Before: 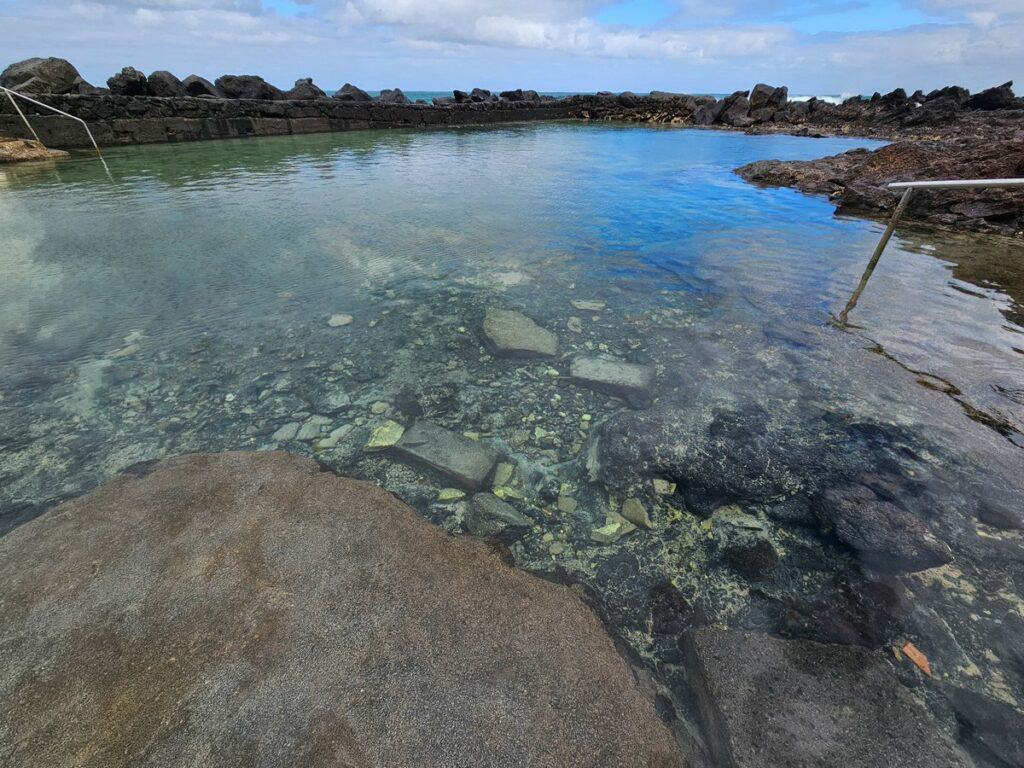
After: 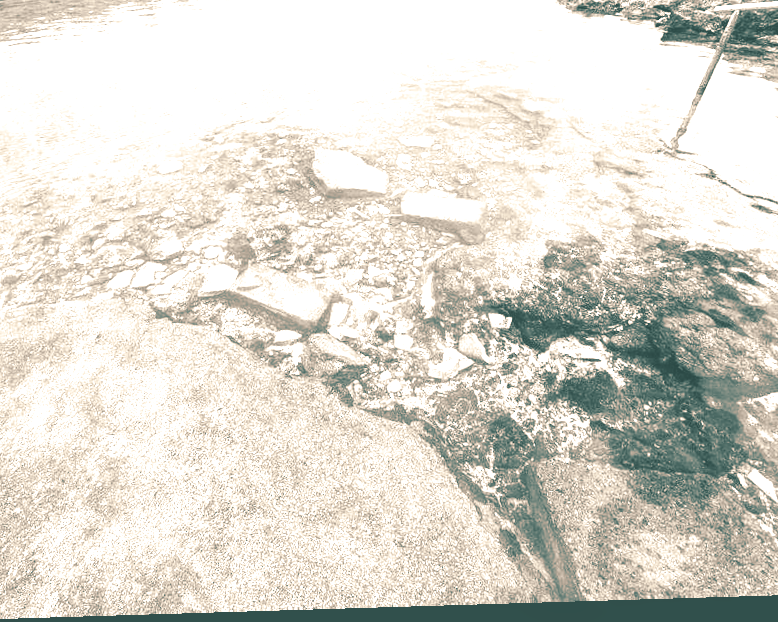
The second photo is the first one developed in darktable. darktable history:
white balance: red 0.98, blue 1.034
rotate and perspective: rotation -2.22°, lens shift (horizontal) -0.022, automatic cropping off
base curve: curves: ch0 [(0, 0.003) (0.001, 0.002) (0.006, 0.004) (0.02, 0.022) (0.048, 0.086) (0.094, 0.234) (0.162, 0.431) (0.258, 0.629) (0.385, 0.8) (0.548, 0.918) (0.751, 0.988) (1, 1)], preserve colors none
local contrast: highlights 100%, shadows 100%, detail 120%, midtone range 0.2
split-toning: shadows › hue 186.43°, highlights › hue 49.29°, compress 30.29%
crop: left 16.871%, top 22.857%, right 9.116%
colorize: hue 34.49°, saturation 35.33%, source mix 100%, version 1
tone equalizer: on, module defaults
